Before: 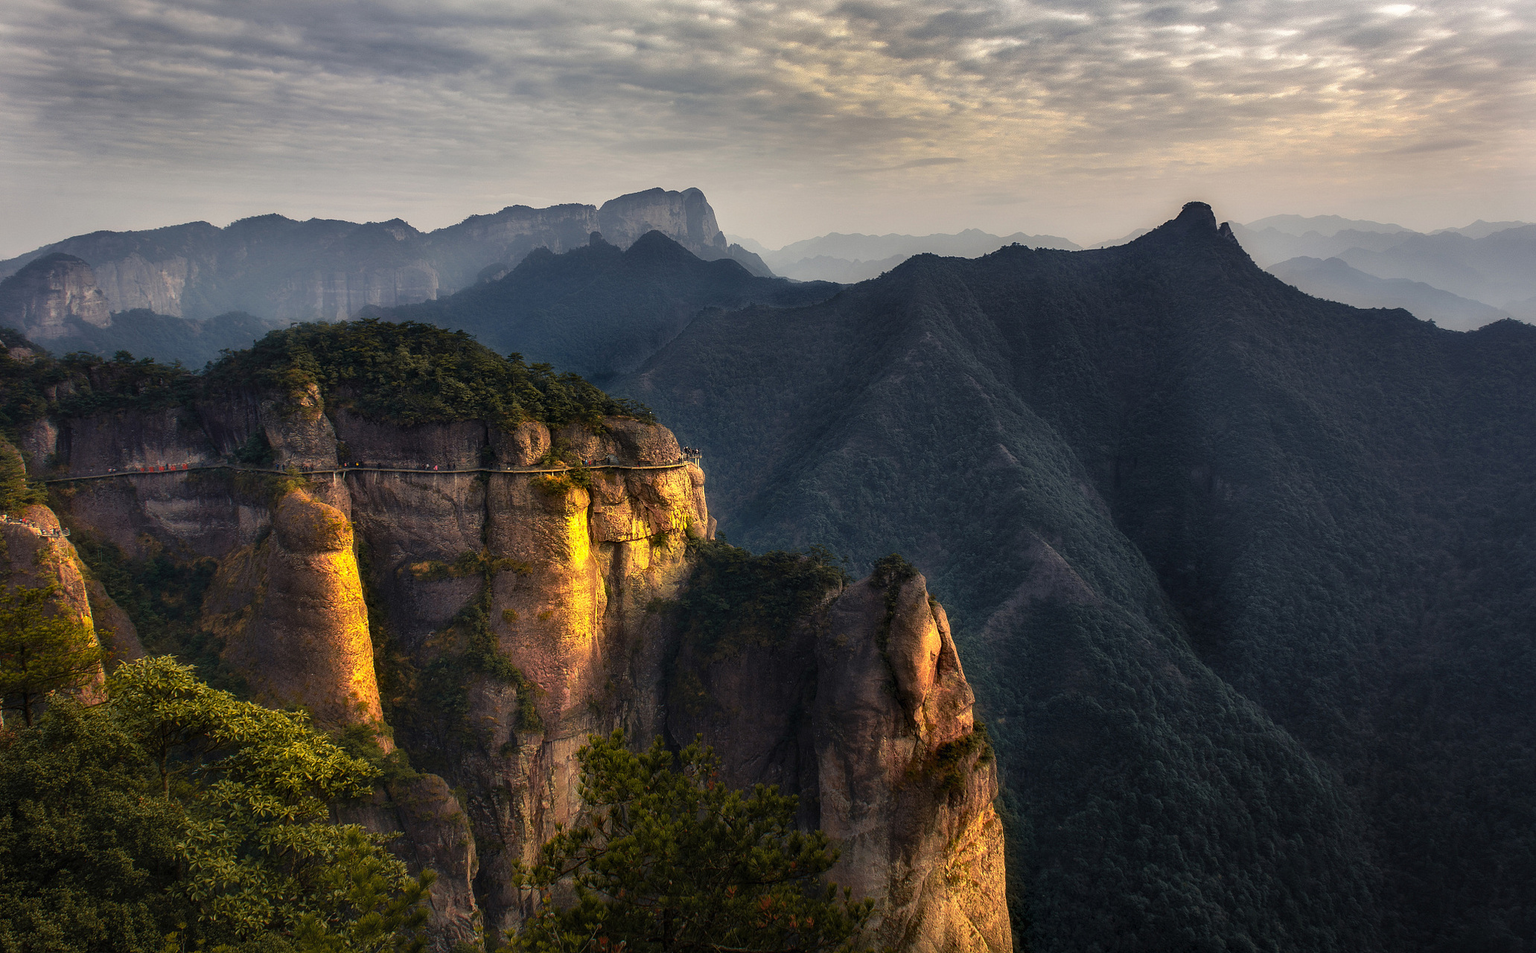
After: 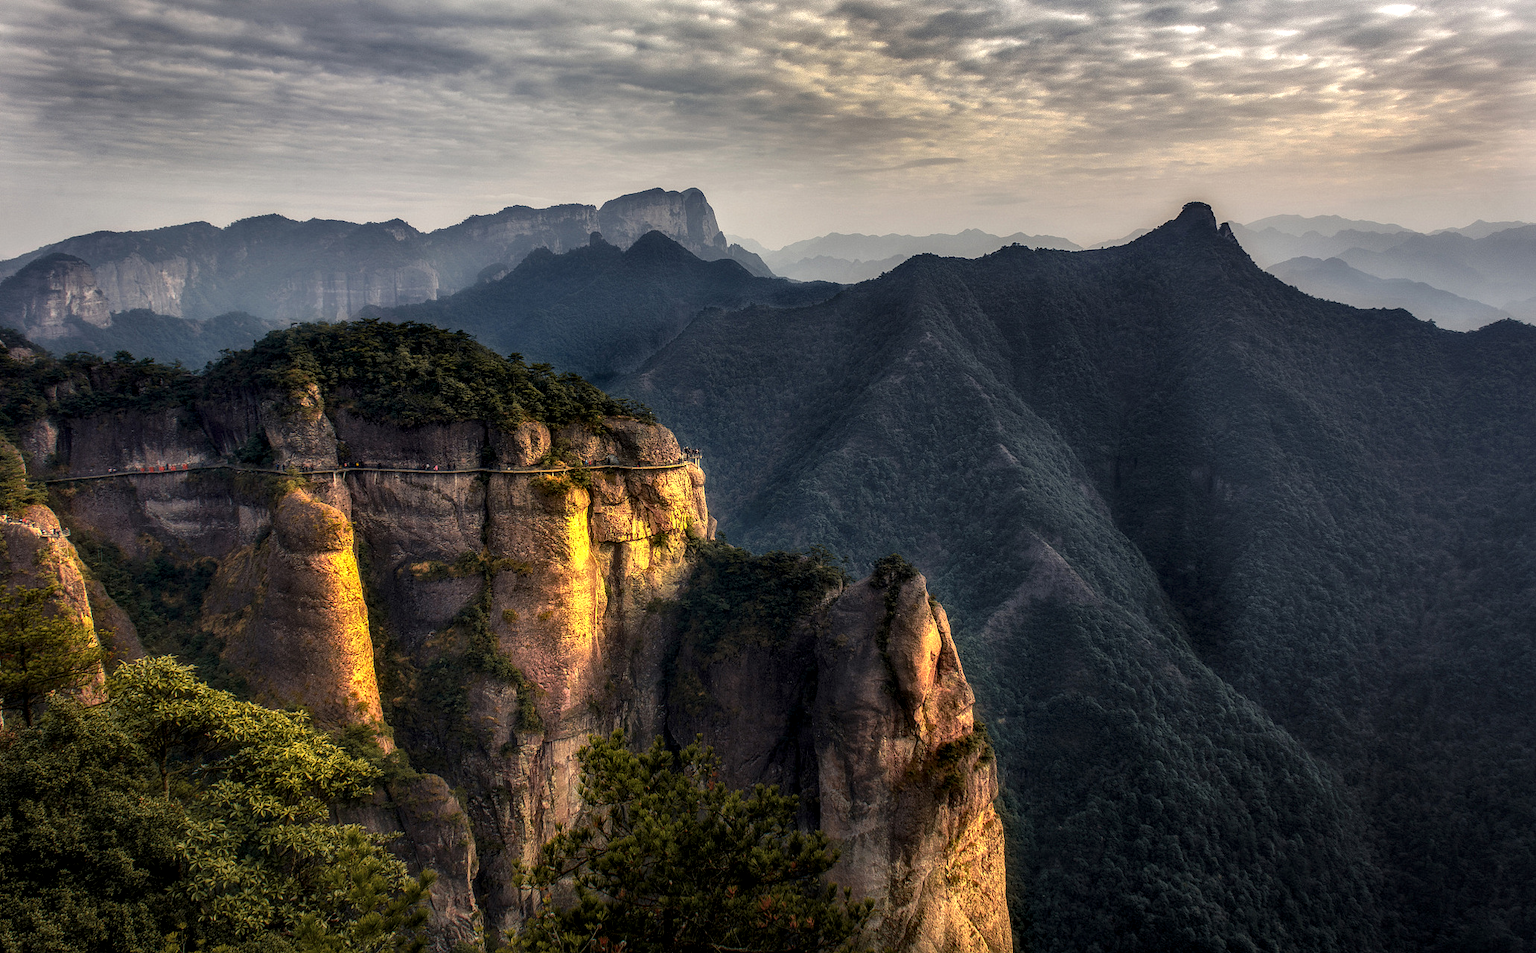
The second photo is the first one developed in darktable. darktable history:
local contrast: highlights 29%, detail 150%
tone equalizer: on, module defaults
